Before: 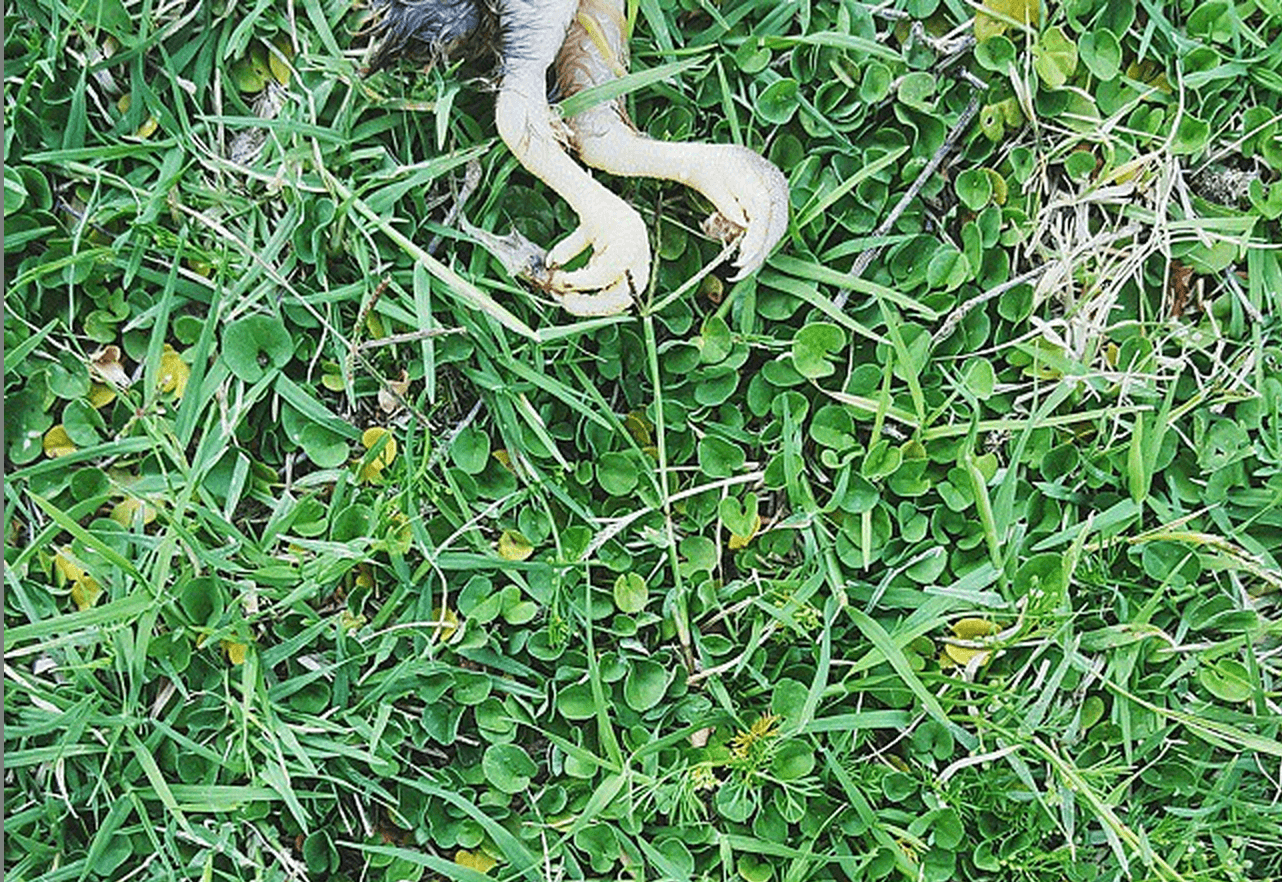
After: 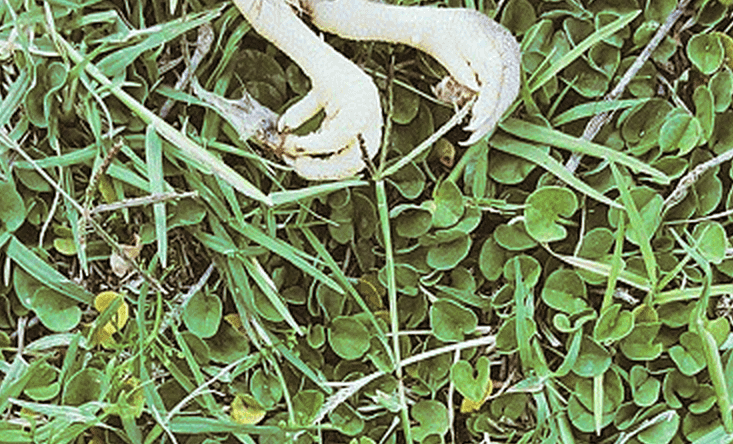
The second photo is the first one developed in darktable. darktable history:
split-toning: shadows › hue 37.98°, highlights › hue 185.58°, balance -55.261
crop: left 20.932%, top 15.471%, right 21.848%, bottom 34.081%
